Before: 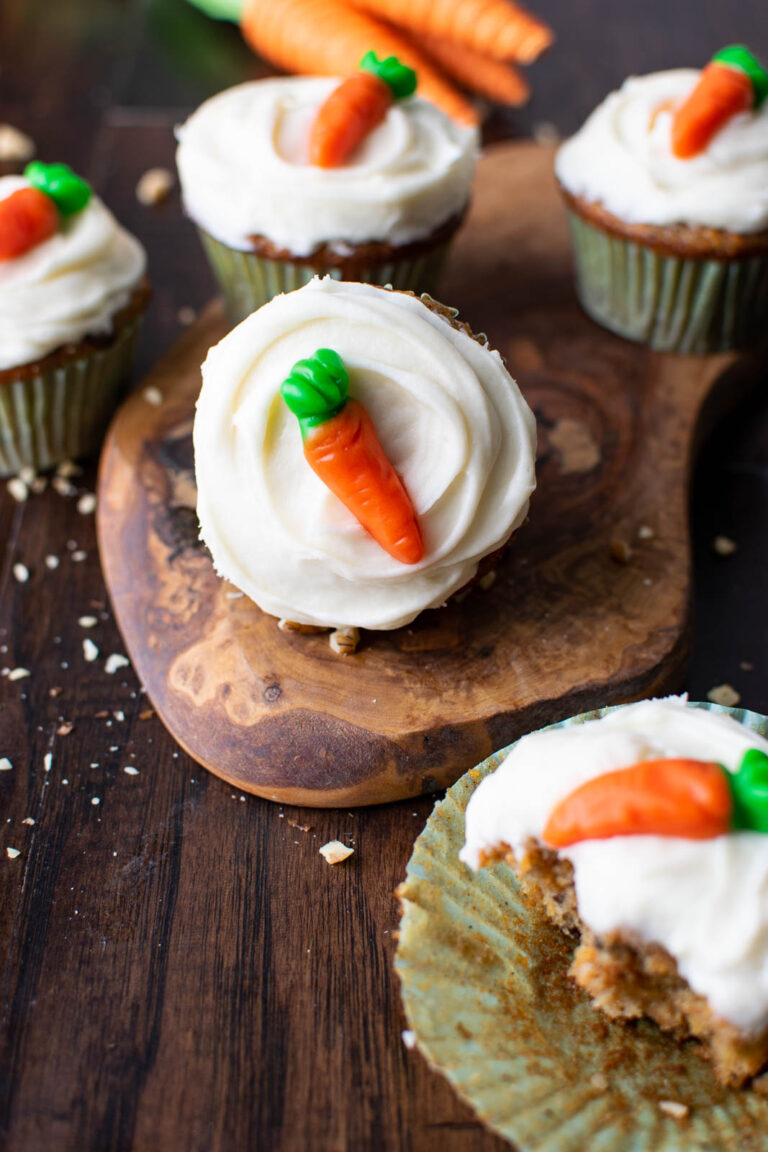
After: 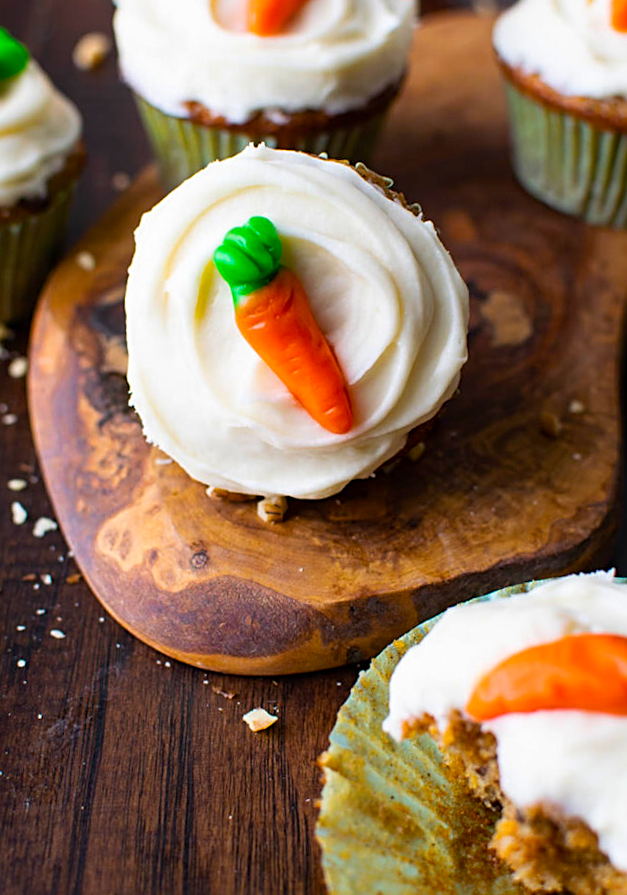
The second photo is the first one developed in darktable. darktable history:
crop and rotate: angle -3.27°, left 5.211%, top 5.211%, right 4.607%, bottom 4.607%
tone equalizer: on, module defaults
rotate and perspective: rotation -2.12°, lens shift (vertical) 0.009, lens shift (horizontal) -0.008, automatic cropping original format, crop left 0.036, crop right 0.964, crop top 0.05, crop bottom 0.959
color balance rgb: linear chroma grading › global chroma 13.3%, global vibrance 41.49%
sharpen: on, module defaults
